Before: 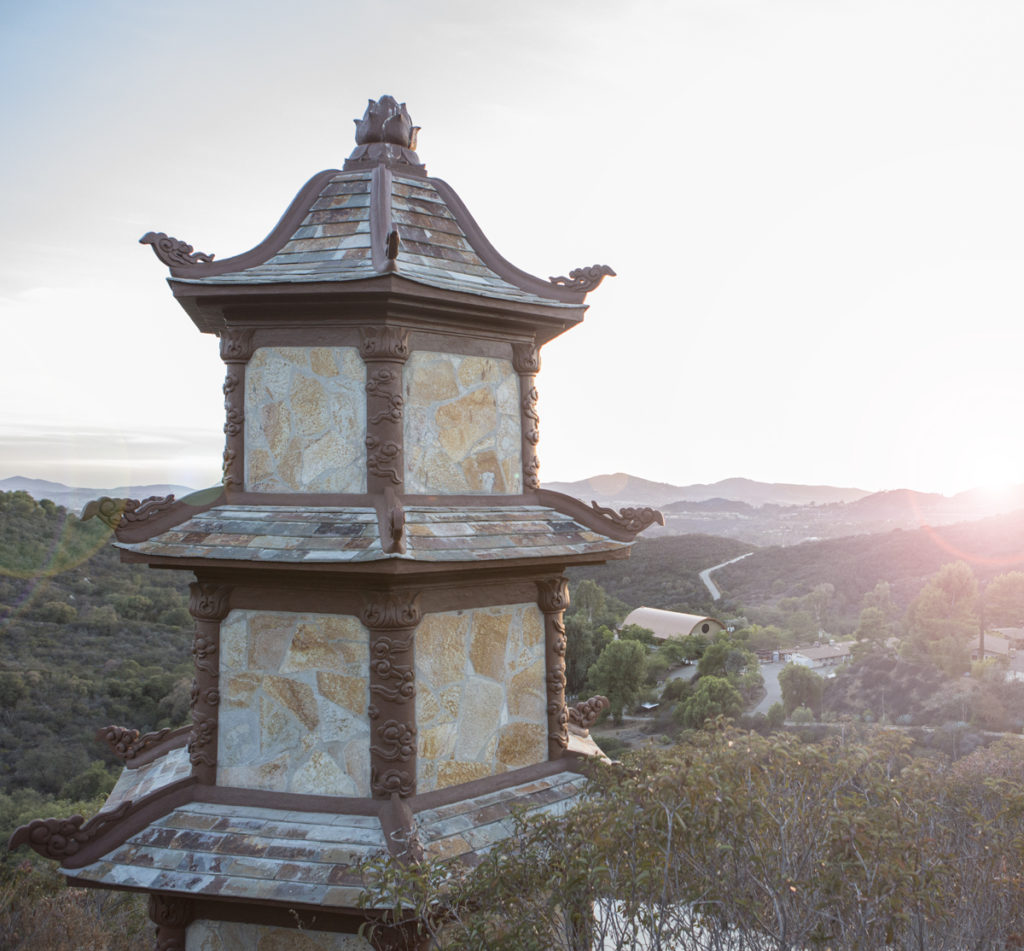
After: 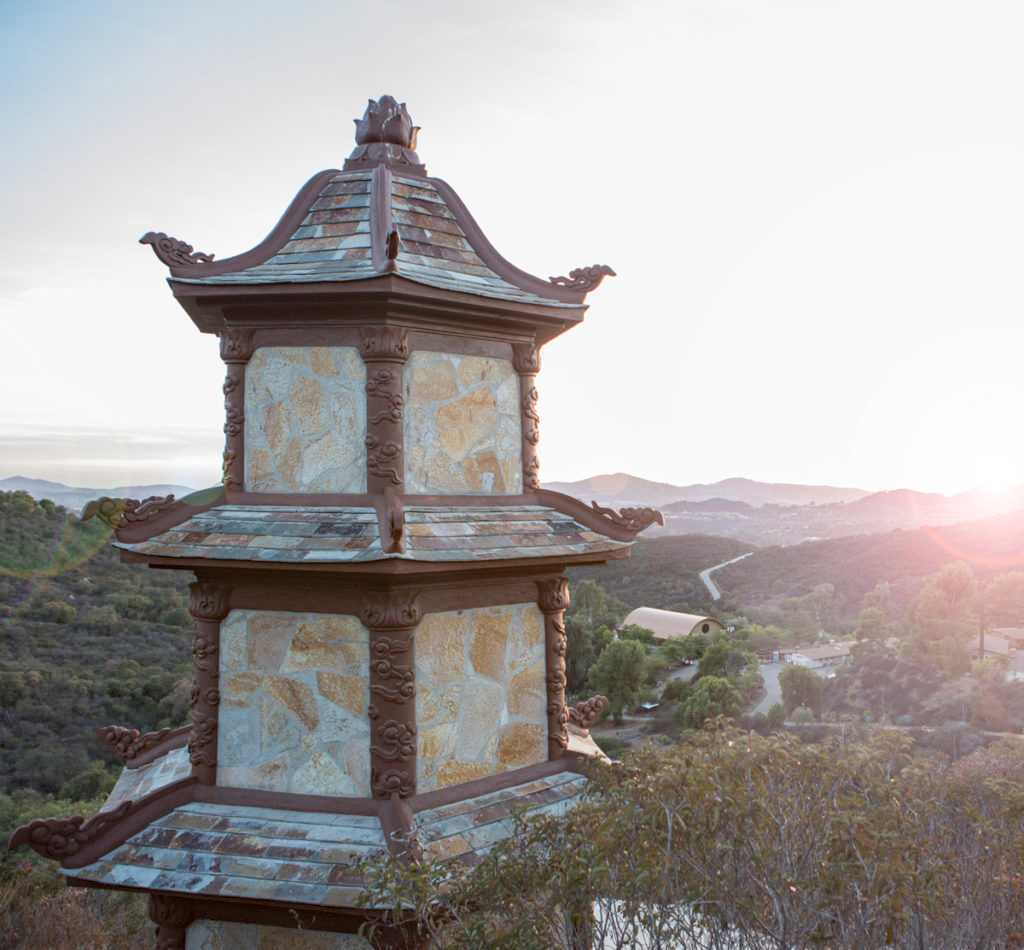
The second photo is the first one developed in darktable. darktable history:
crop: bottom 0.071%
haze removal: compatibility mode true, adaptive false
